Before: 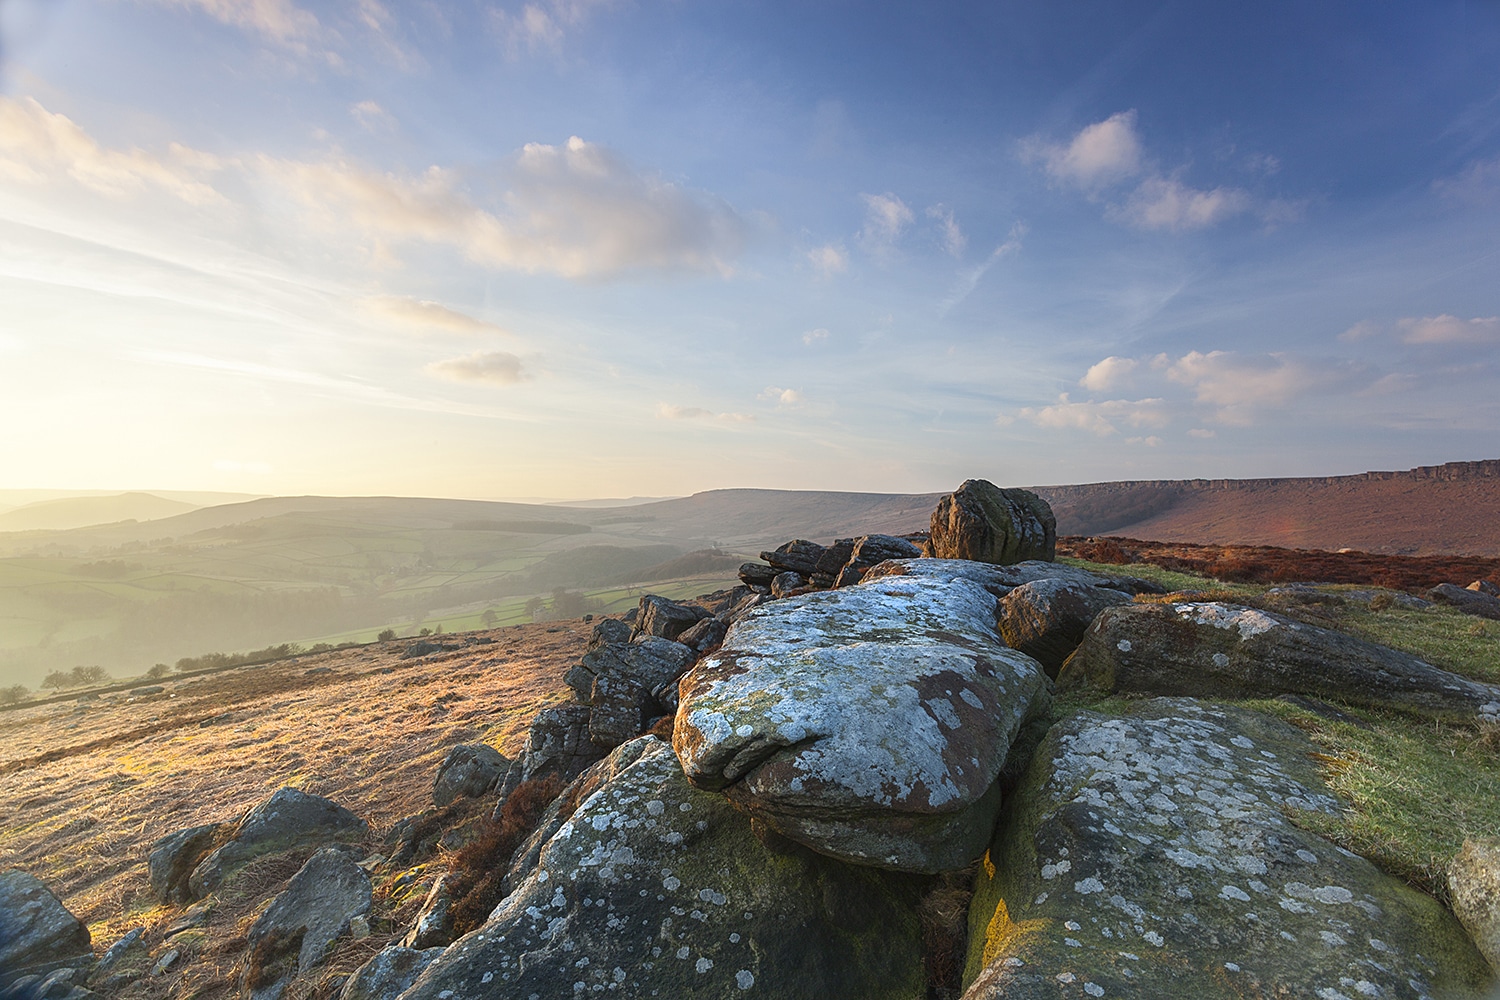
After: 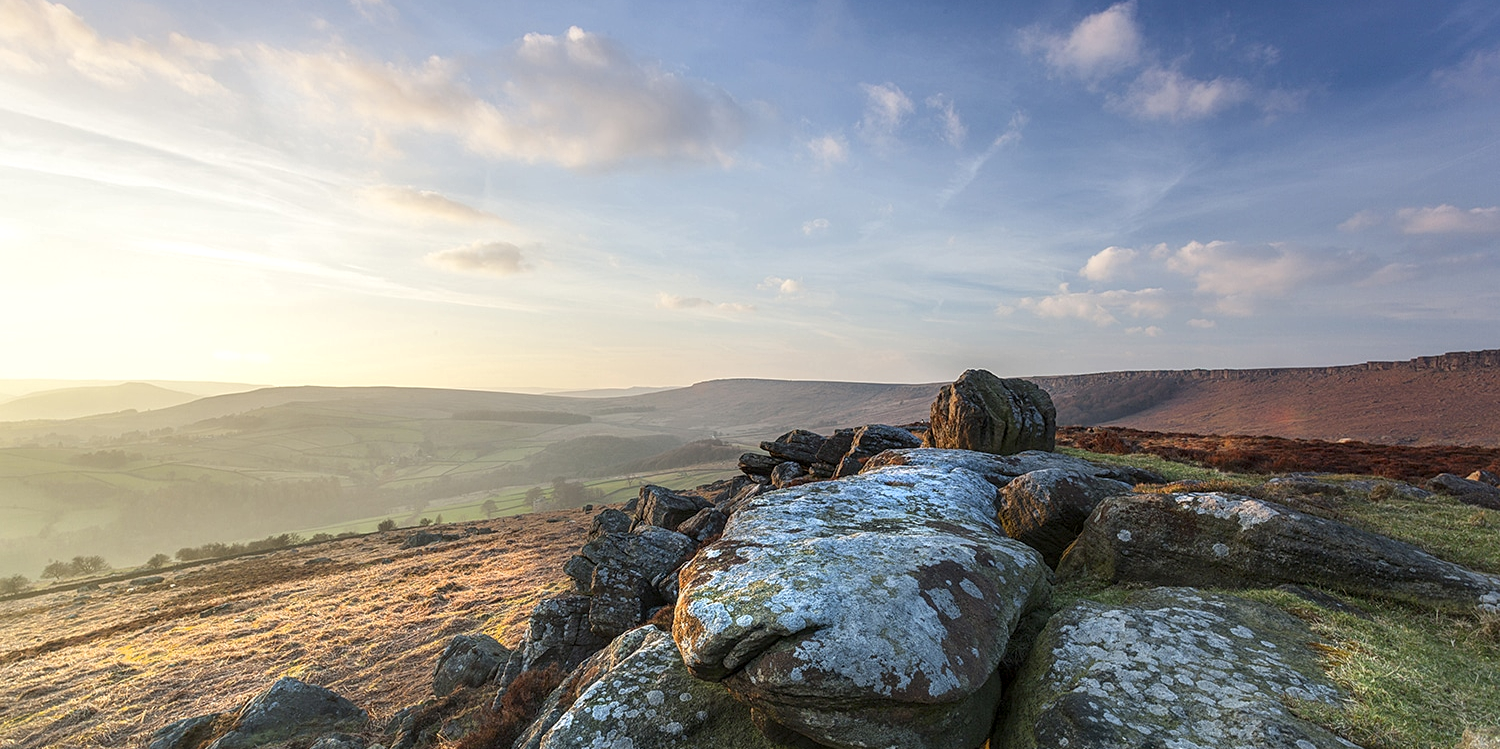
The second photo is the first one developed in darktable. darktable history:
local contrast: detail 130%
crop: top 11.046%, bottom 13.966%
